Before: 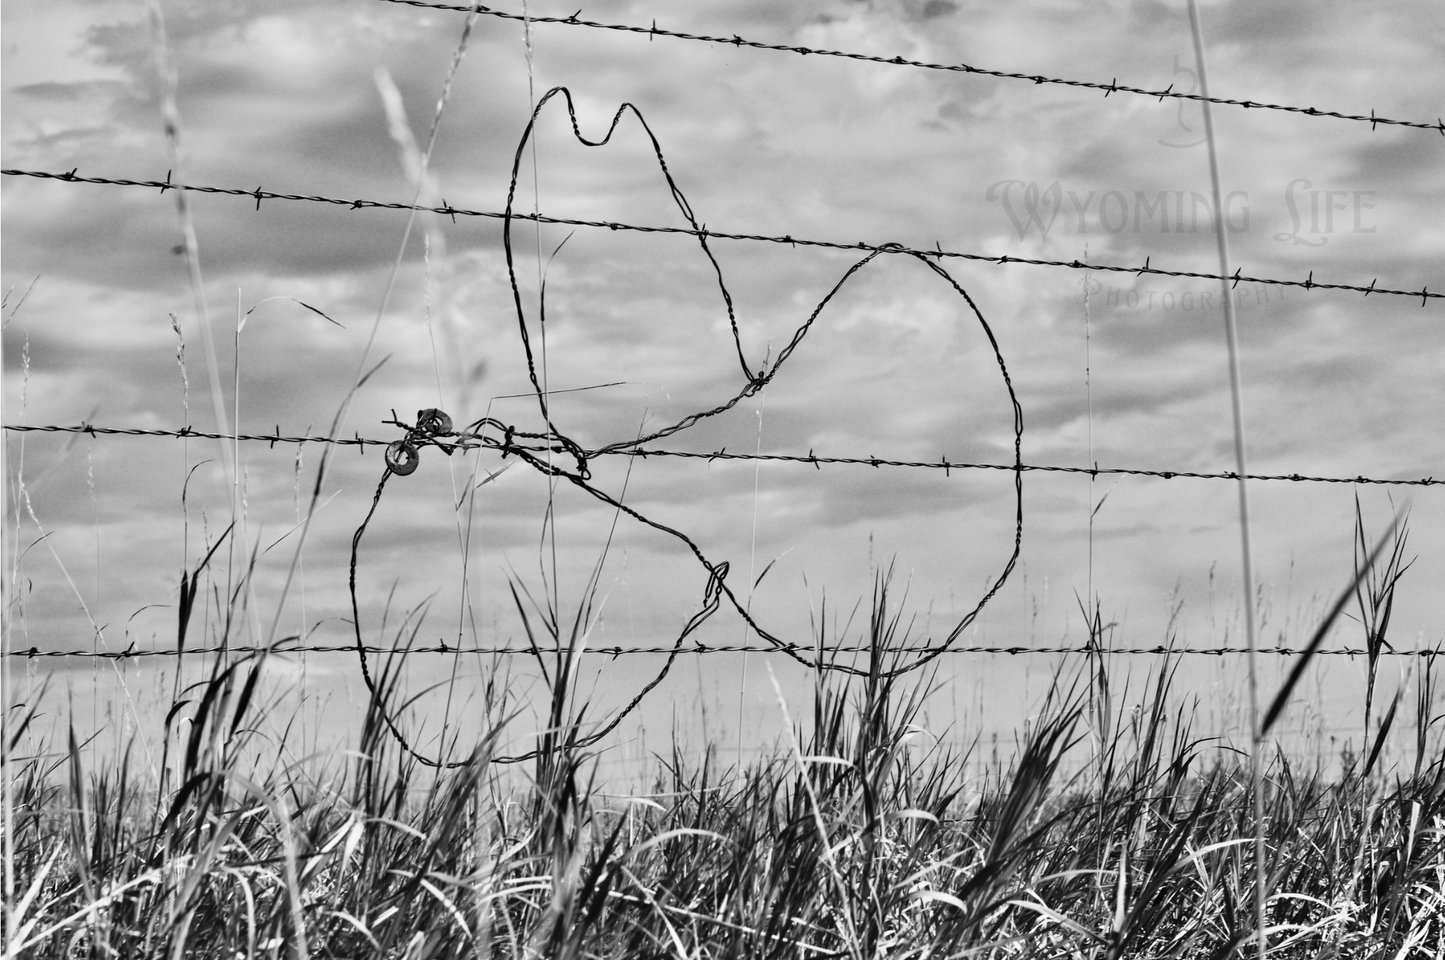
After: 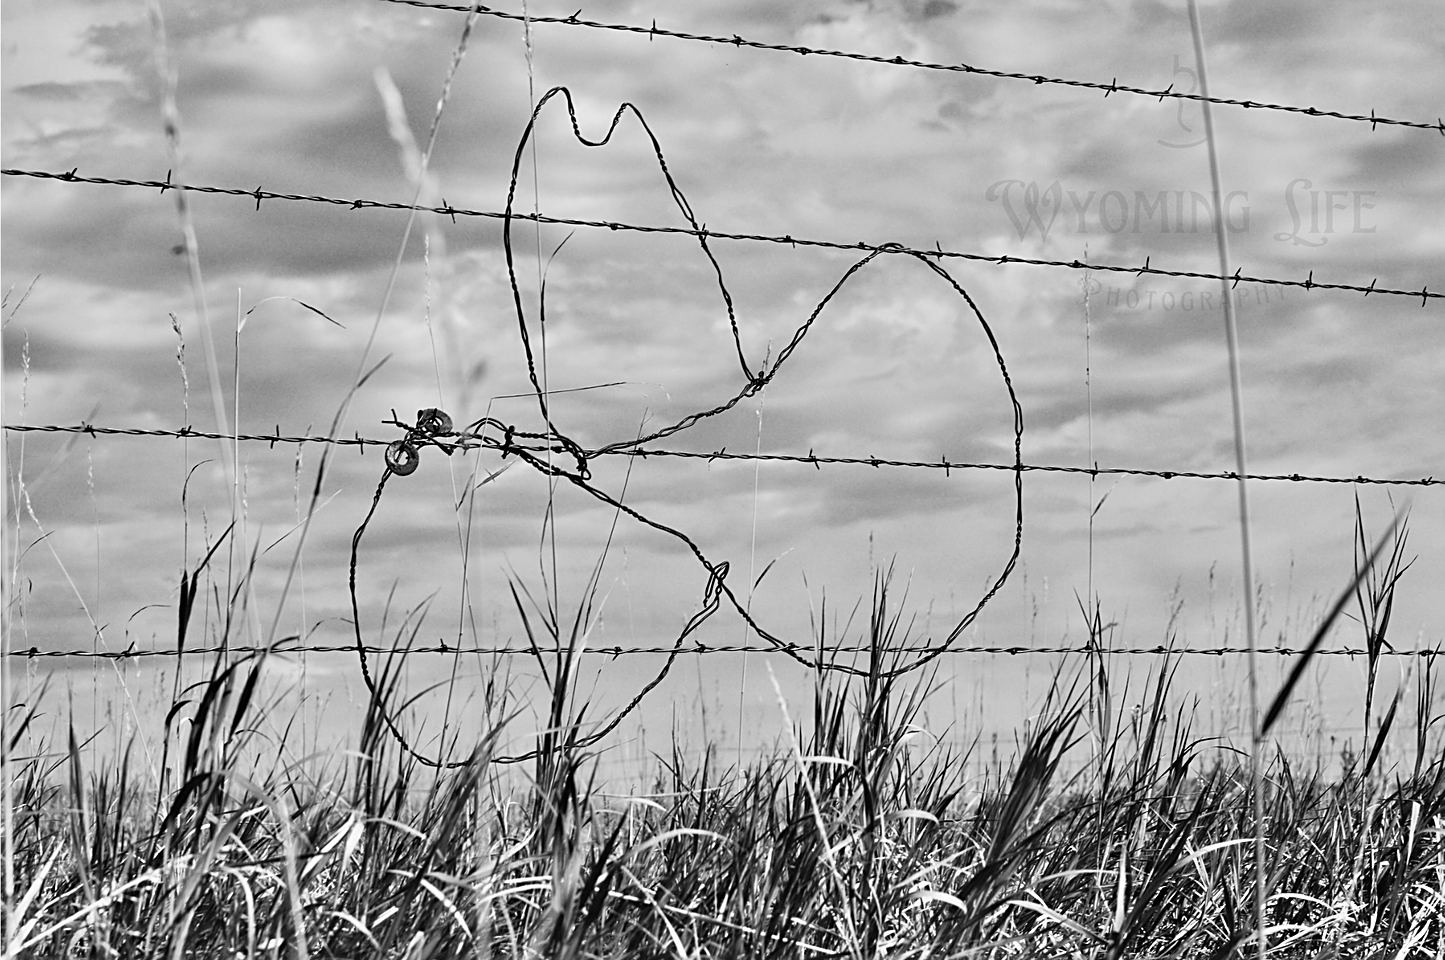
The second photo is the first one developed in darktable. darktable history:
sharpen: amount 0.539
